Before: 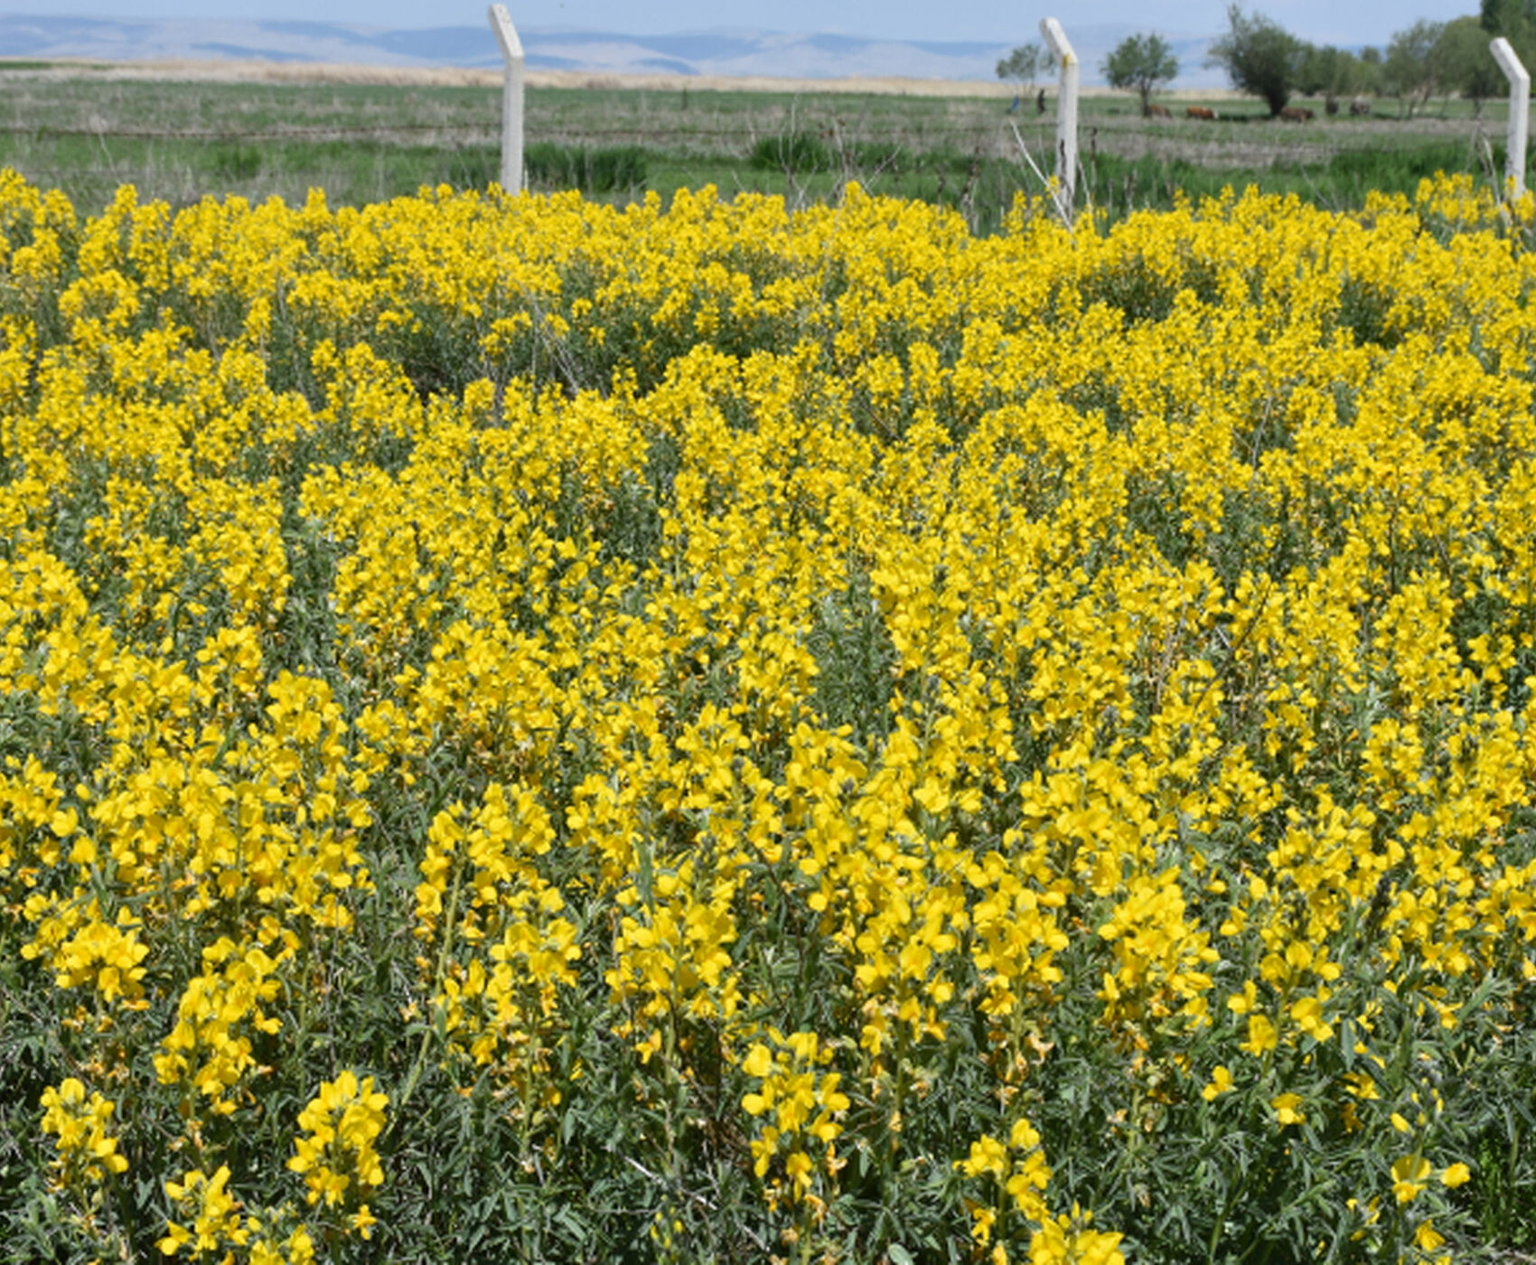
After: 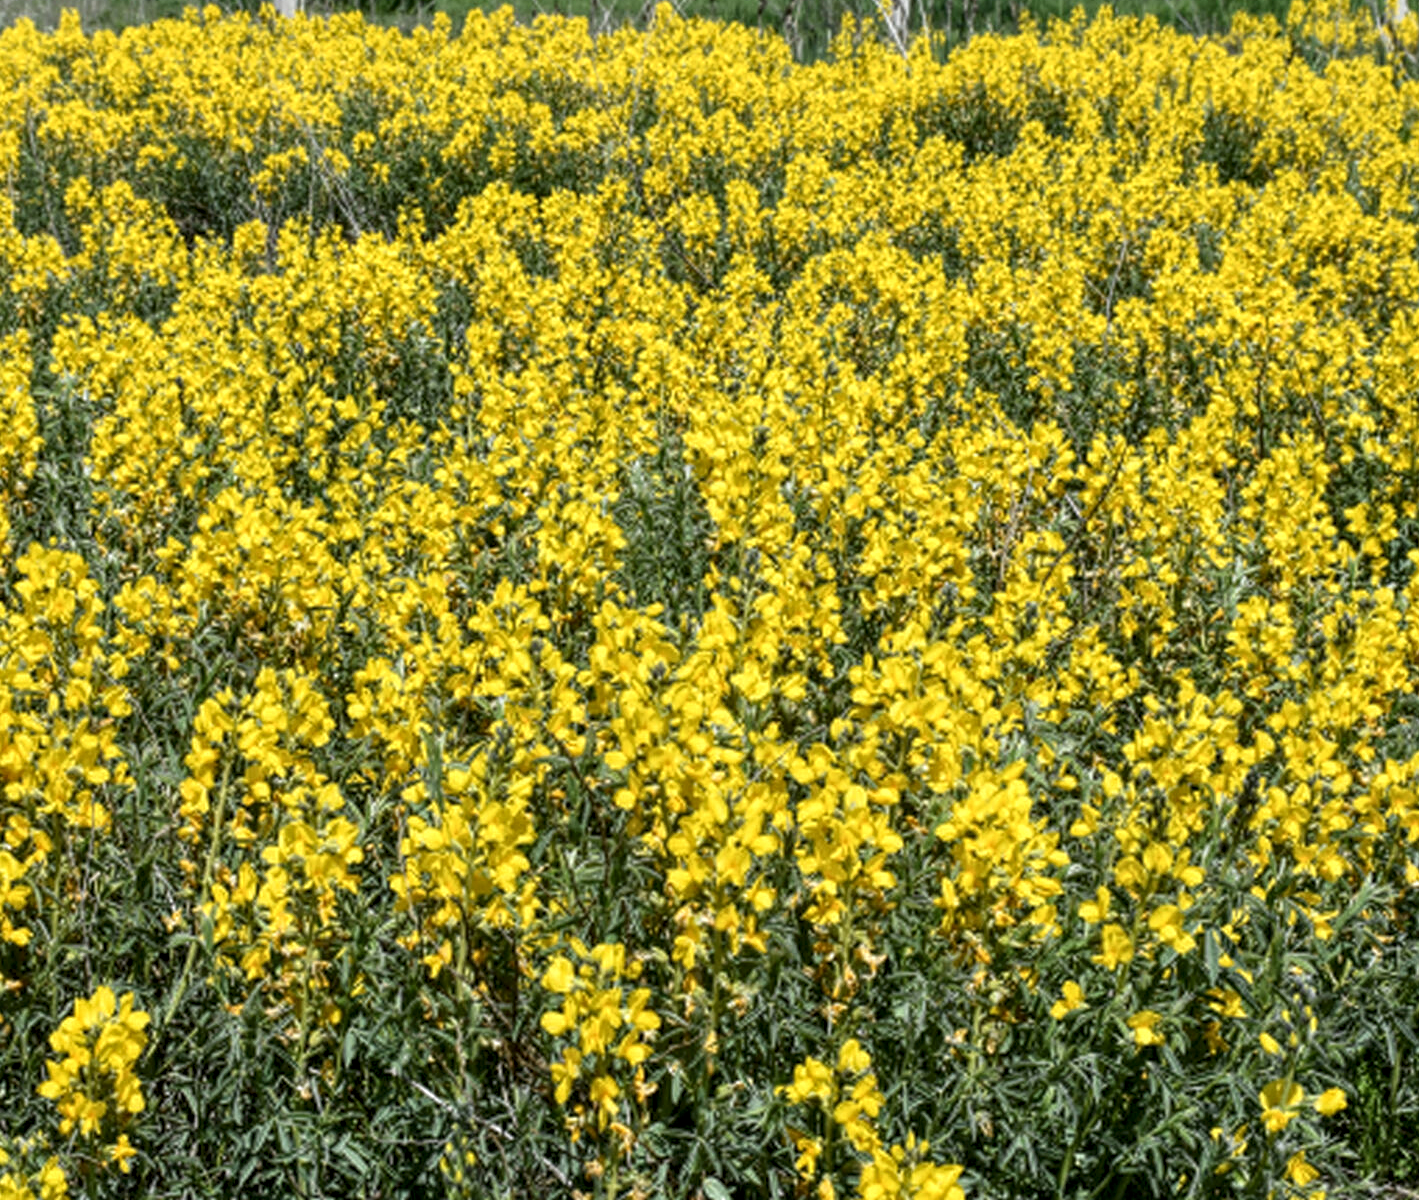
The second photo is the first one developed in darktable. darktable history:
crop: left 16.515%, top 14.246%
local contrast: highlights 101%, shadows 103%, detail 200%, midtone range 0.2
